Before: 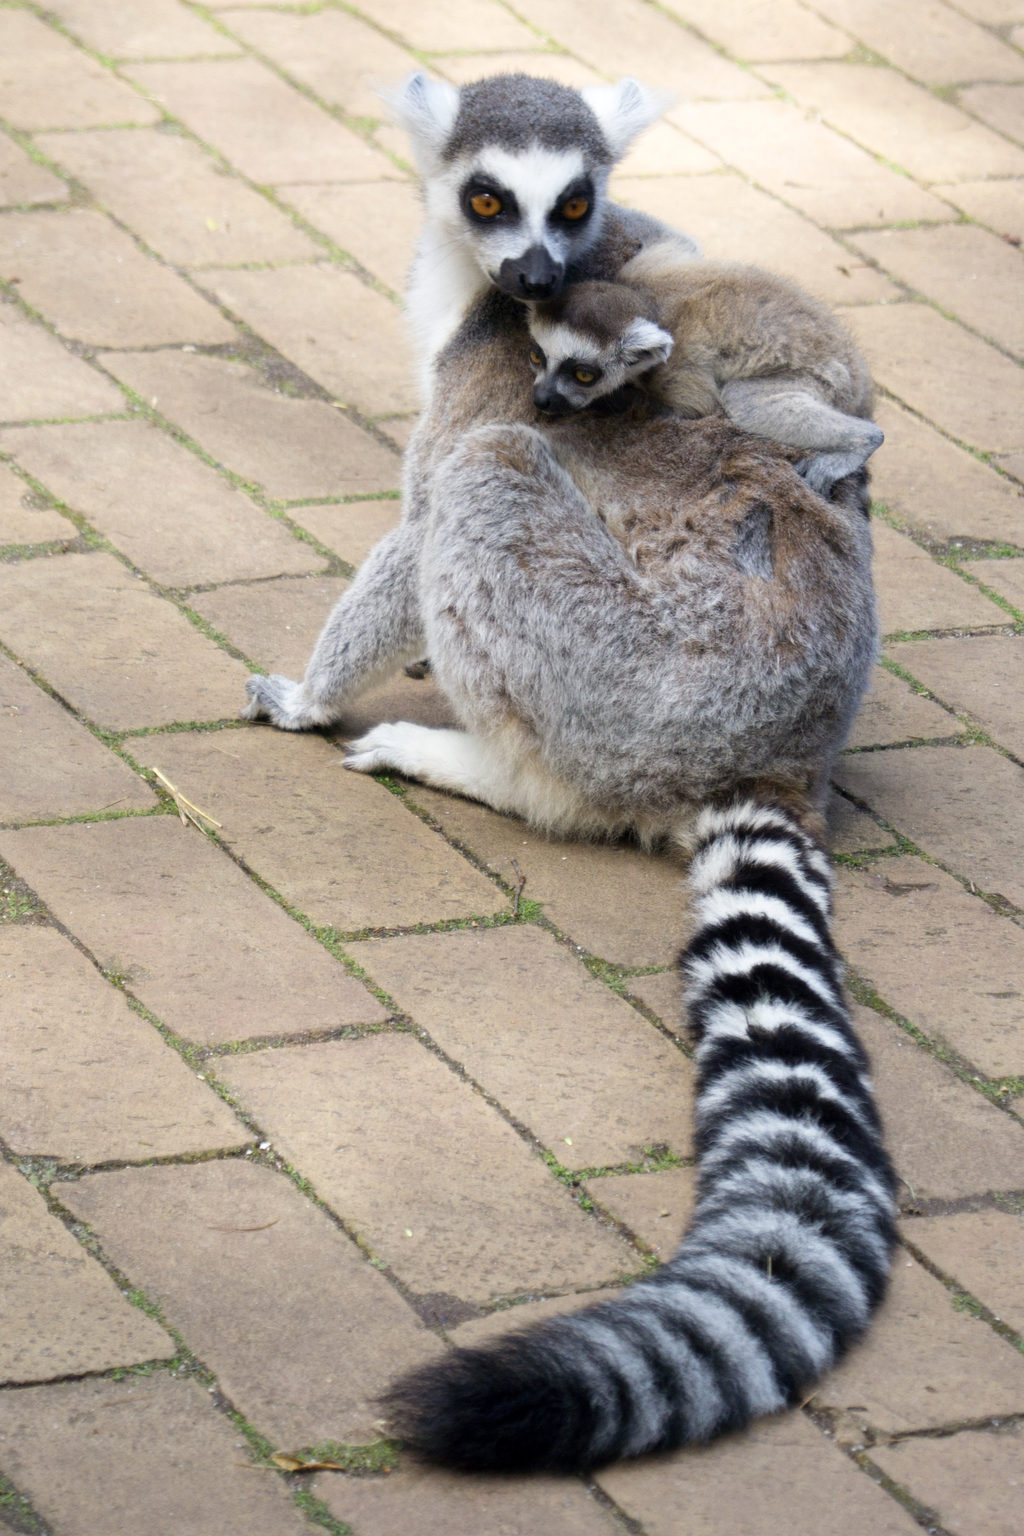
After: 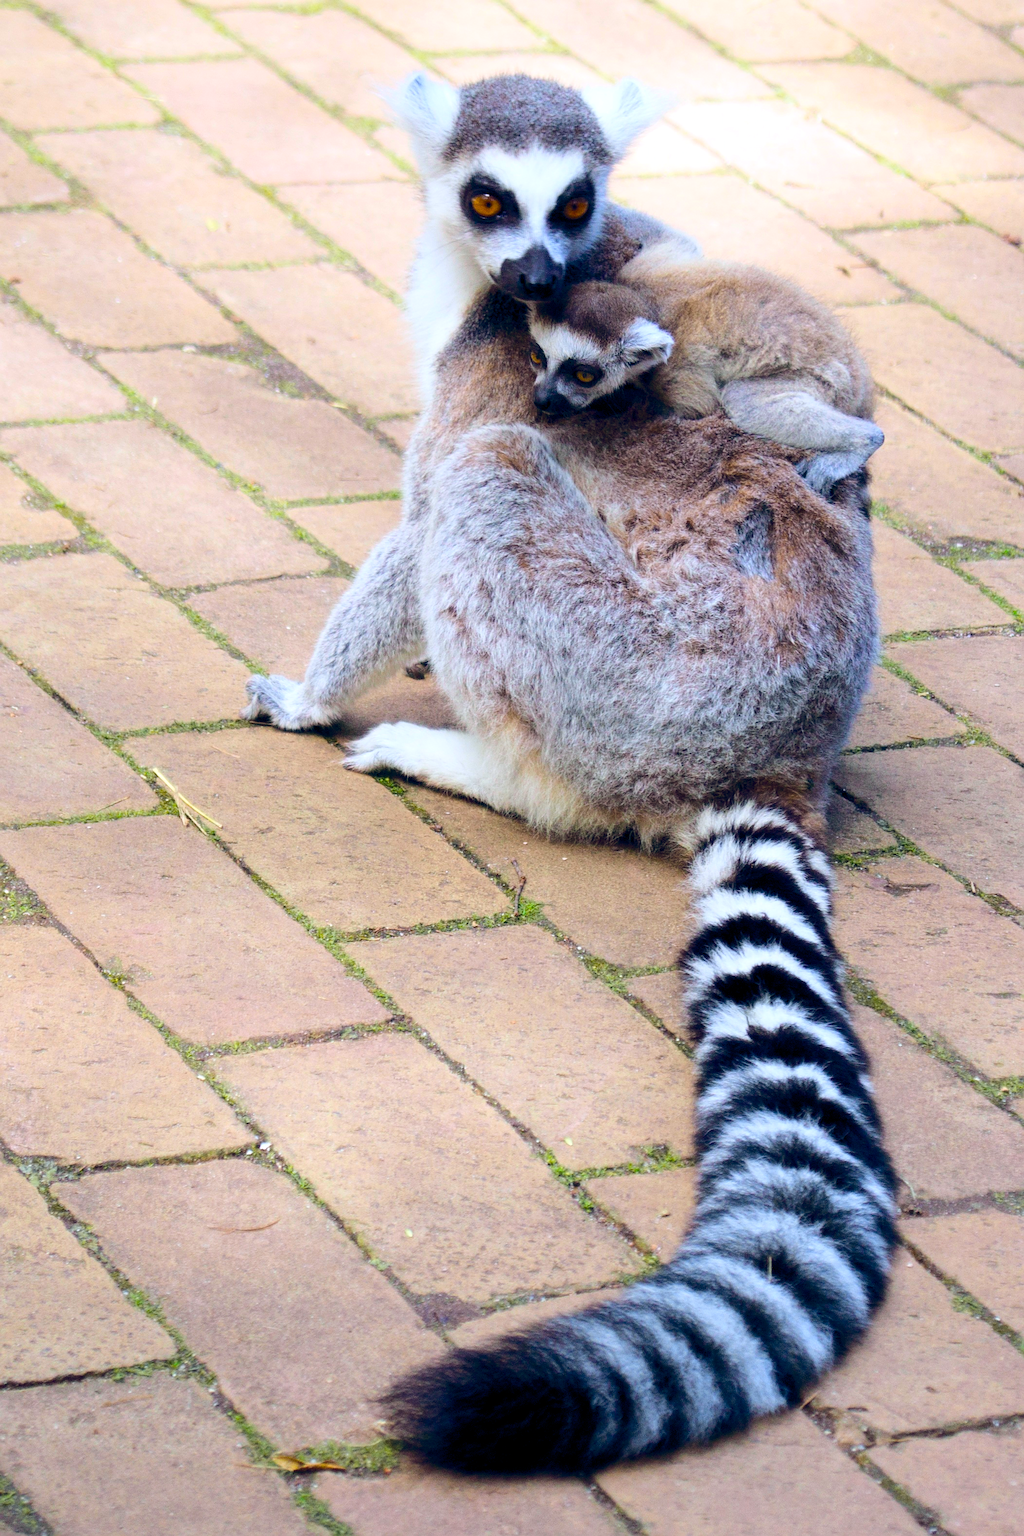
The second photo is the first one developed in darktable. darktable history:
tone curve: curves: ch0 [(0, 0) (0.105, 0.068) (0.181, 0.14) (0.28, 0.259) (0.384, 0.404) (0.485, 0.531) (0.638, 0.681) (0.87, 0.883) (1, 0.977)]; ch1 [(0, 0) (0.161, 0.092) (0.35, 0.33) (0.379, 0.401) (0.456, 0.469) (0.501, 0.499) (0.516, 0.524) (0.562, 0.569) (0.635, 0.646) (1, 1)]; ch2 [(0, 0) (0.371, 0.362) (0.437, 0.437) (0.5, 0.5) (0.53, 0.524) (0.56, 0.561) (0.622, 0.606) (1, 1)], color space Lab, independent channels, preserve colors none
color balance rgb: highlights gain › luminance 16.765%, highlights gain › chroma 2.875%, highlights gain › hue 260.77°, global offset › chroma 0.148%, global offset › hue 253.75°, linear chroma grading › global chroma 14.813%, perceptual saturation grading › global saturation 36.118%, perceptual saturation grading › shadows 36.095%, global vibrance 21.86%
sharpen: on, module defaults
